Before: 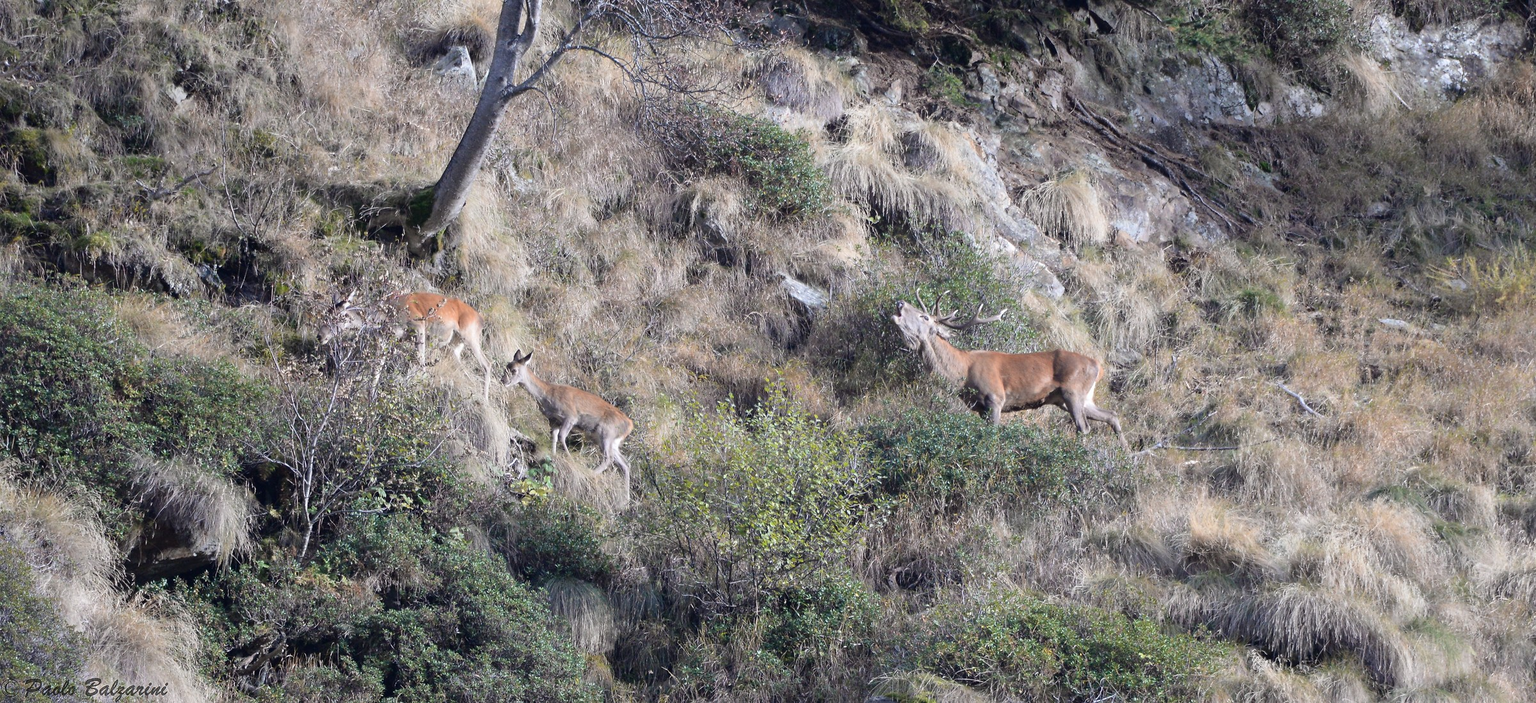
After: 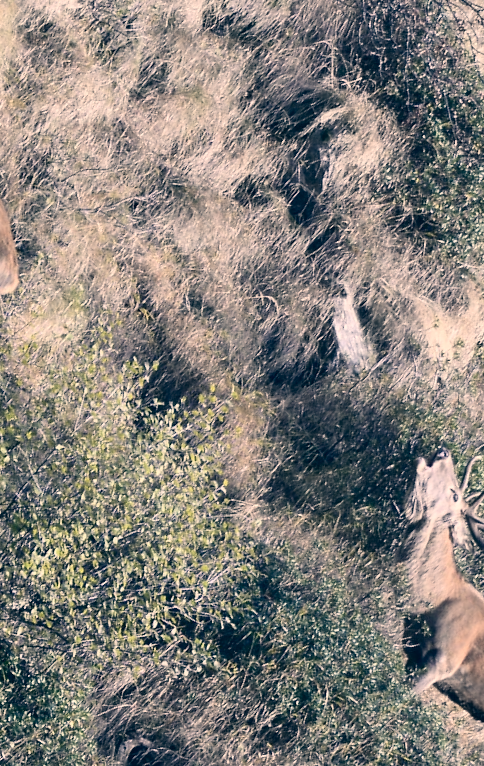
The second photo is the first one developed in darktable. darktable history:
contrast brightness saturation: contrast 0.246, saturation -0.318
color correction: highlights a* 10.32, highlights b* 14.3, shadows a* -9.9, shadows b* -15.13
crop and rotate: angle -45.4°, top 16.505%, right 0.875%, bottom 11.744%
